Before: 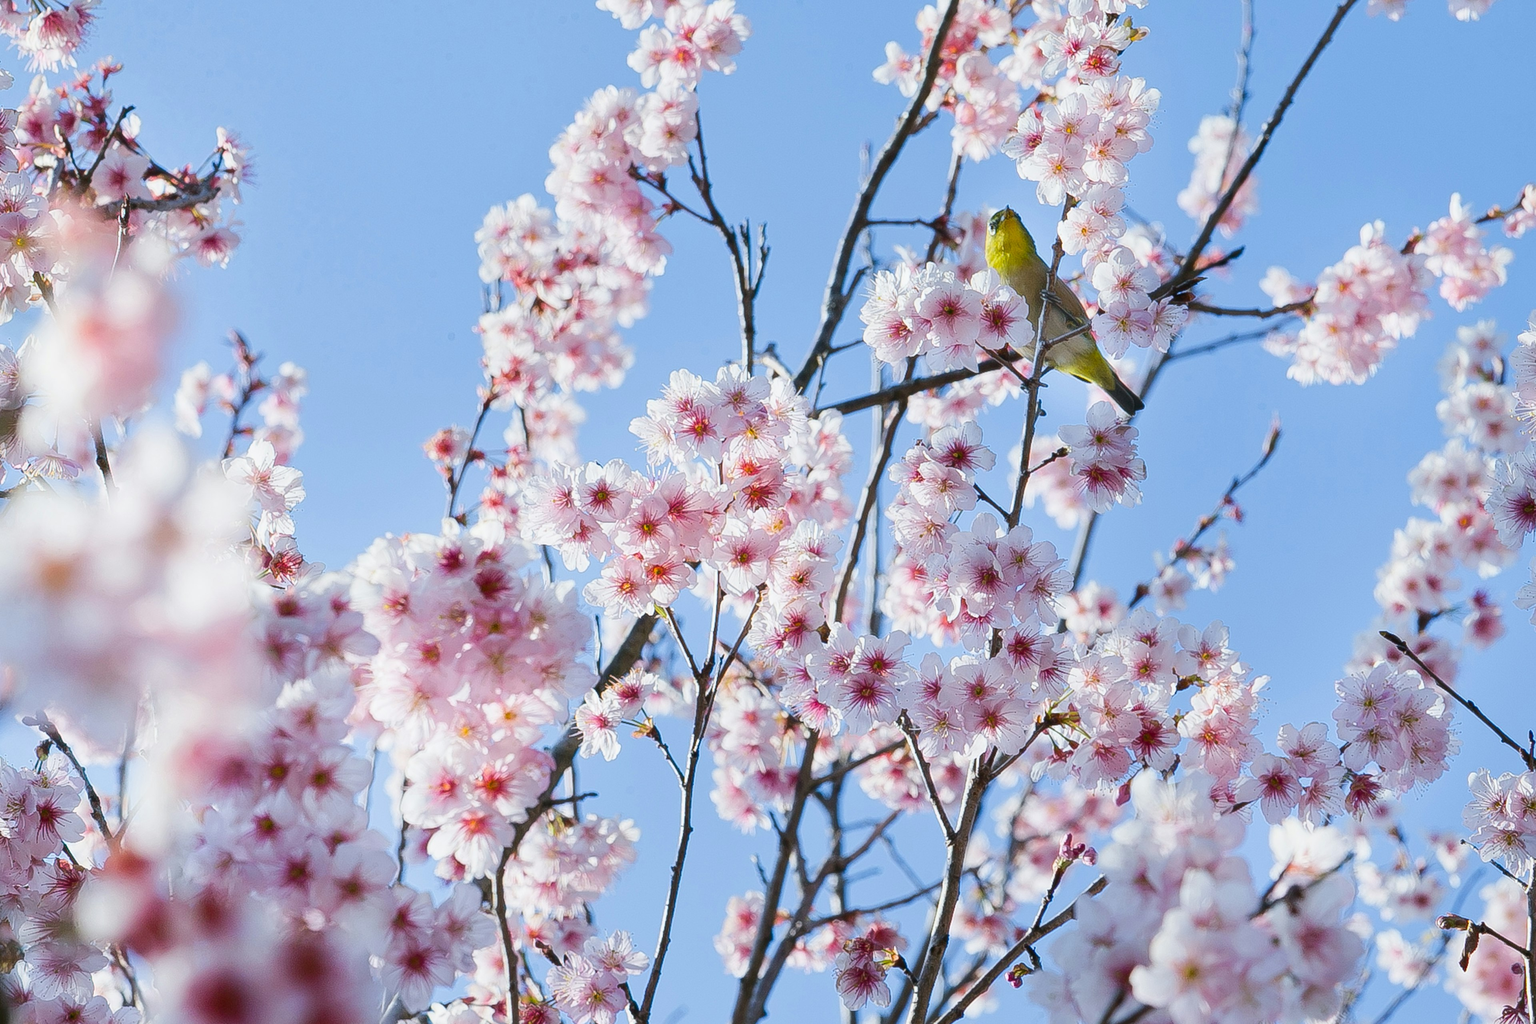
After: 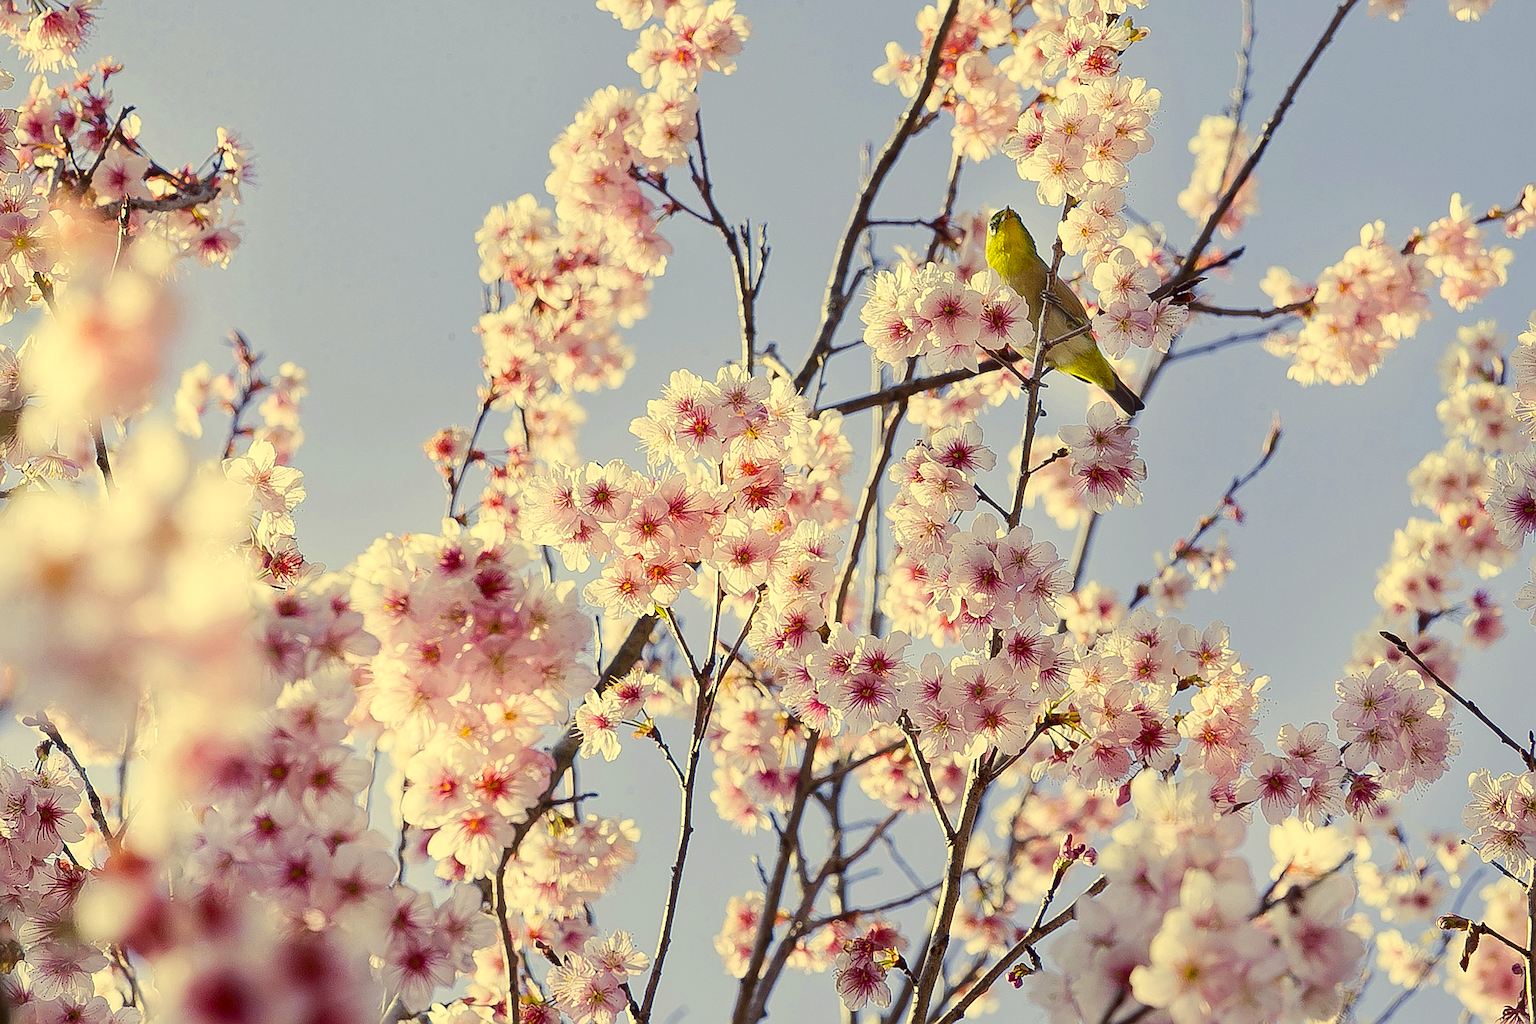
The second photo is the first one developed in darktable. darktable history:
sharpen: radius 2.584, amount 0.688
color correction: highlights a* -0.482, highlights b* 40, shadows a* 9.8, shadows b* -0.161
local contrast: highlights 100%, shadows 100%, detail 120%, midtone range 0.2
